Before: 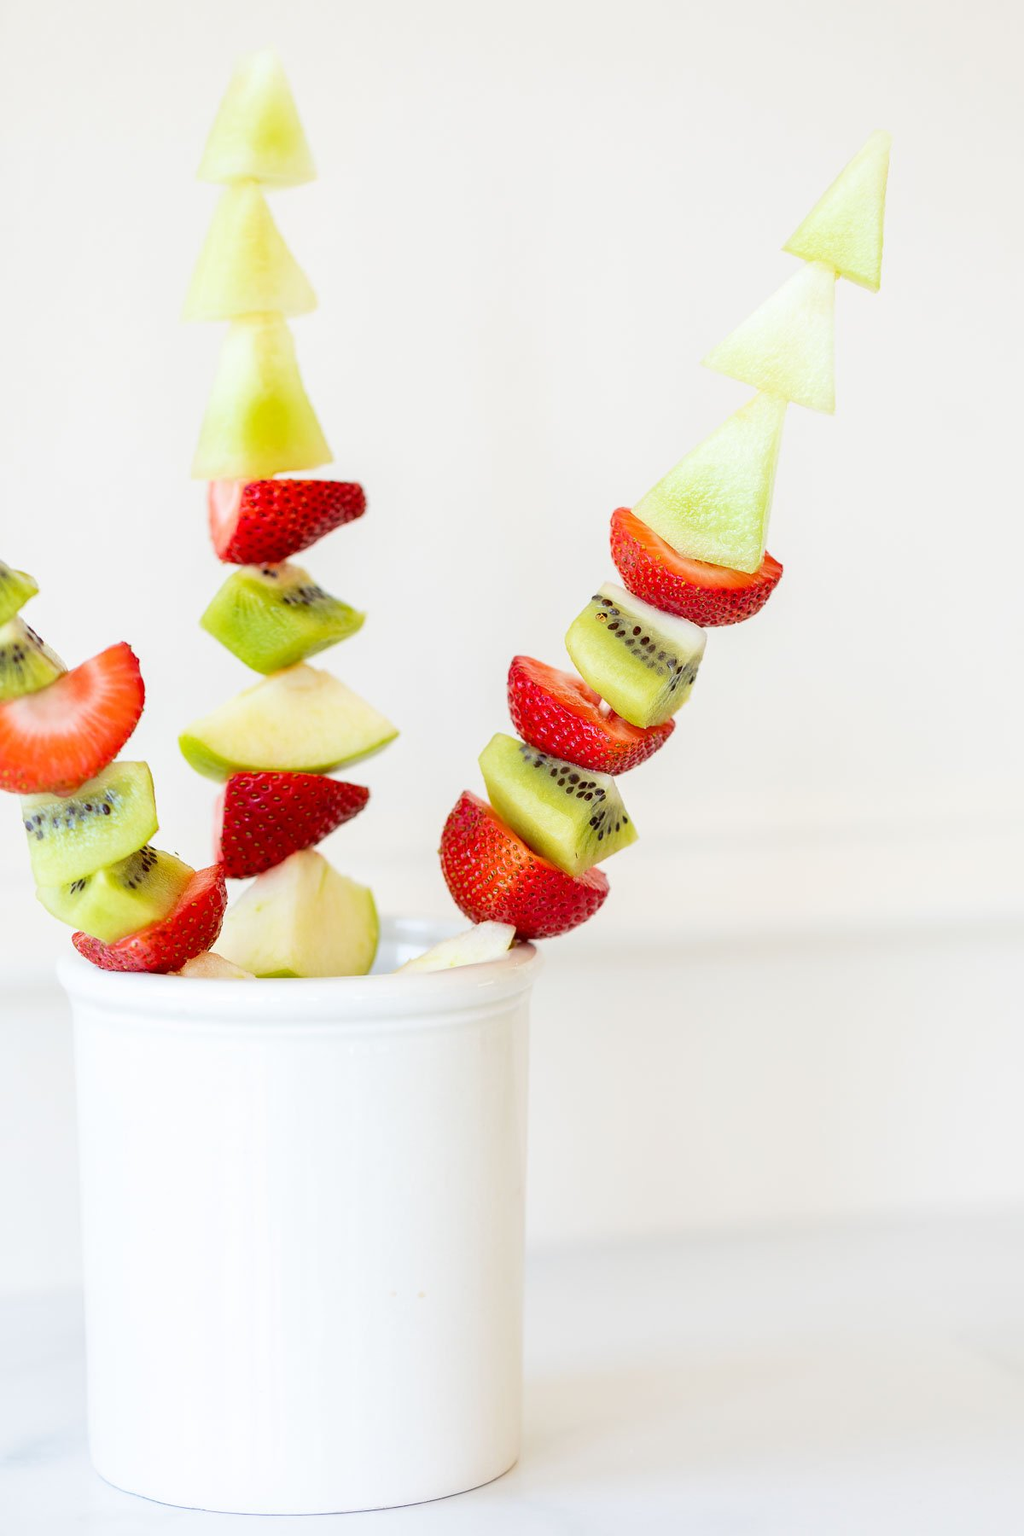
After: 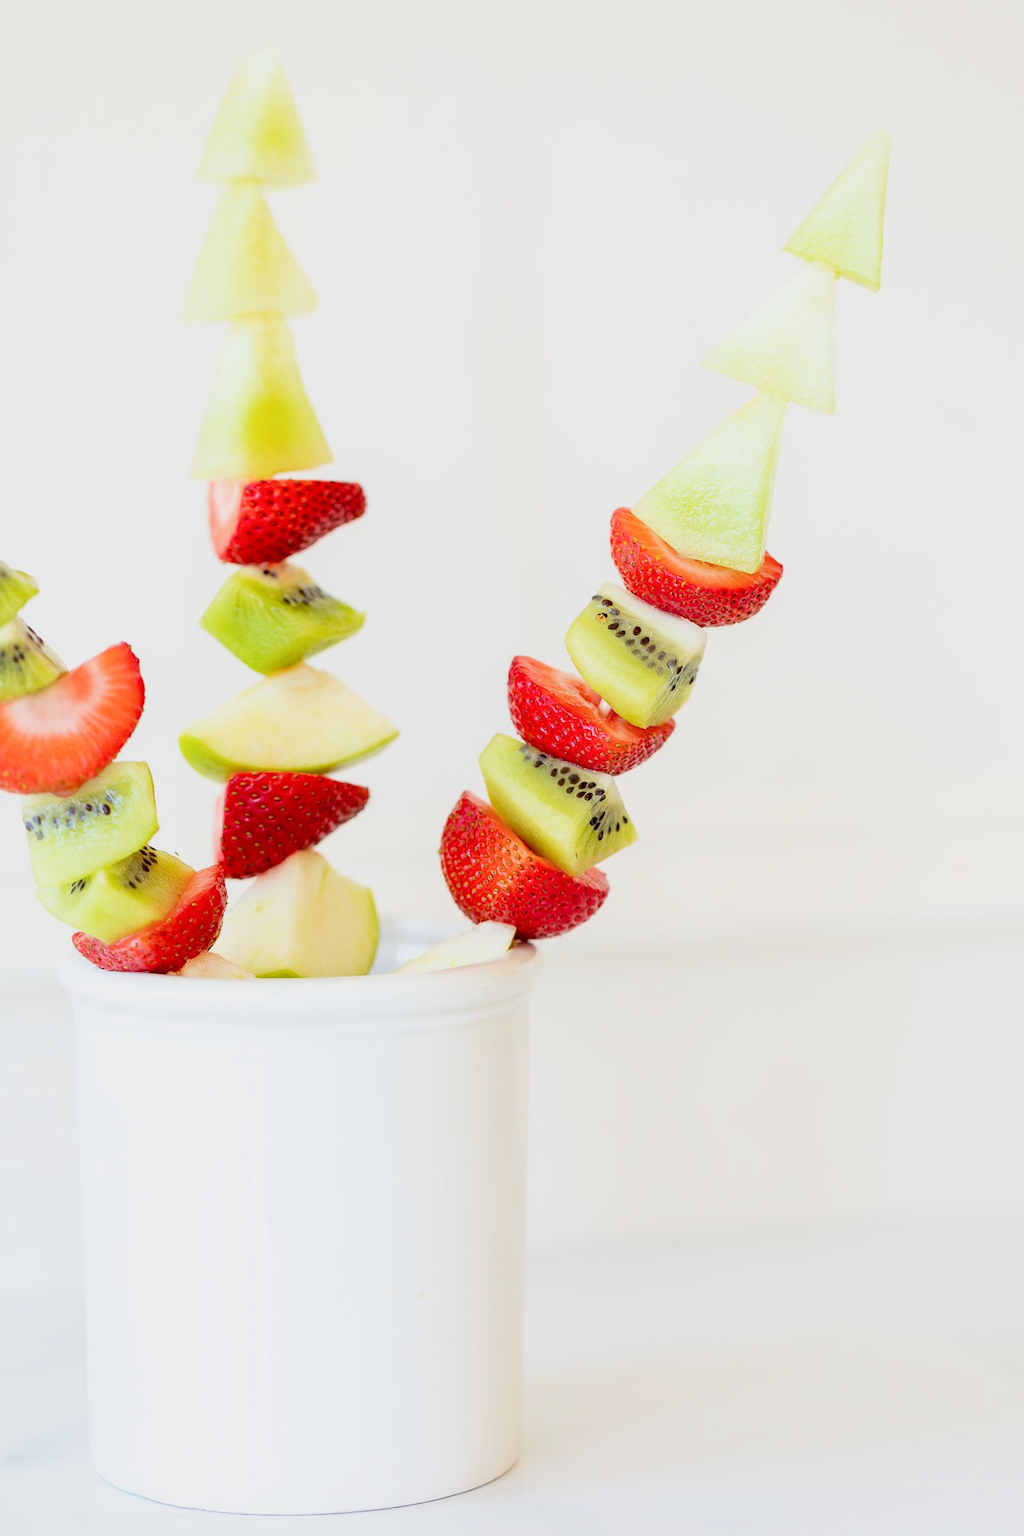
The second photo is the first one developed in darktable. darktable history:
filmic rgb: middle gray luminance 18.38%, black relative exposure -8.9 EV, white relative exposure 3.74 EV, target black luminance 0%, hardness 4.86, latitude 67.79%, contrast 0.945, highlights saturation mix 20.84%, shadows ↔ highlights balance 22%
exposure: black level correction 0.001, exposure 0.499 EV, compensate highlight preservation false
